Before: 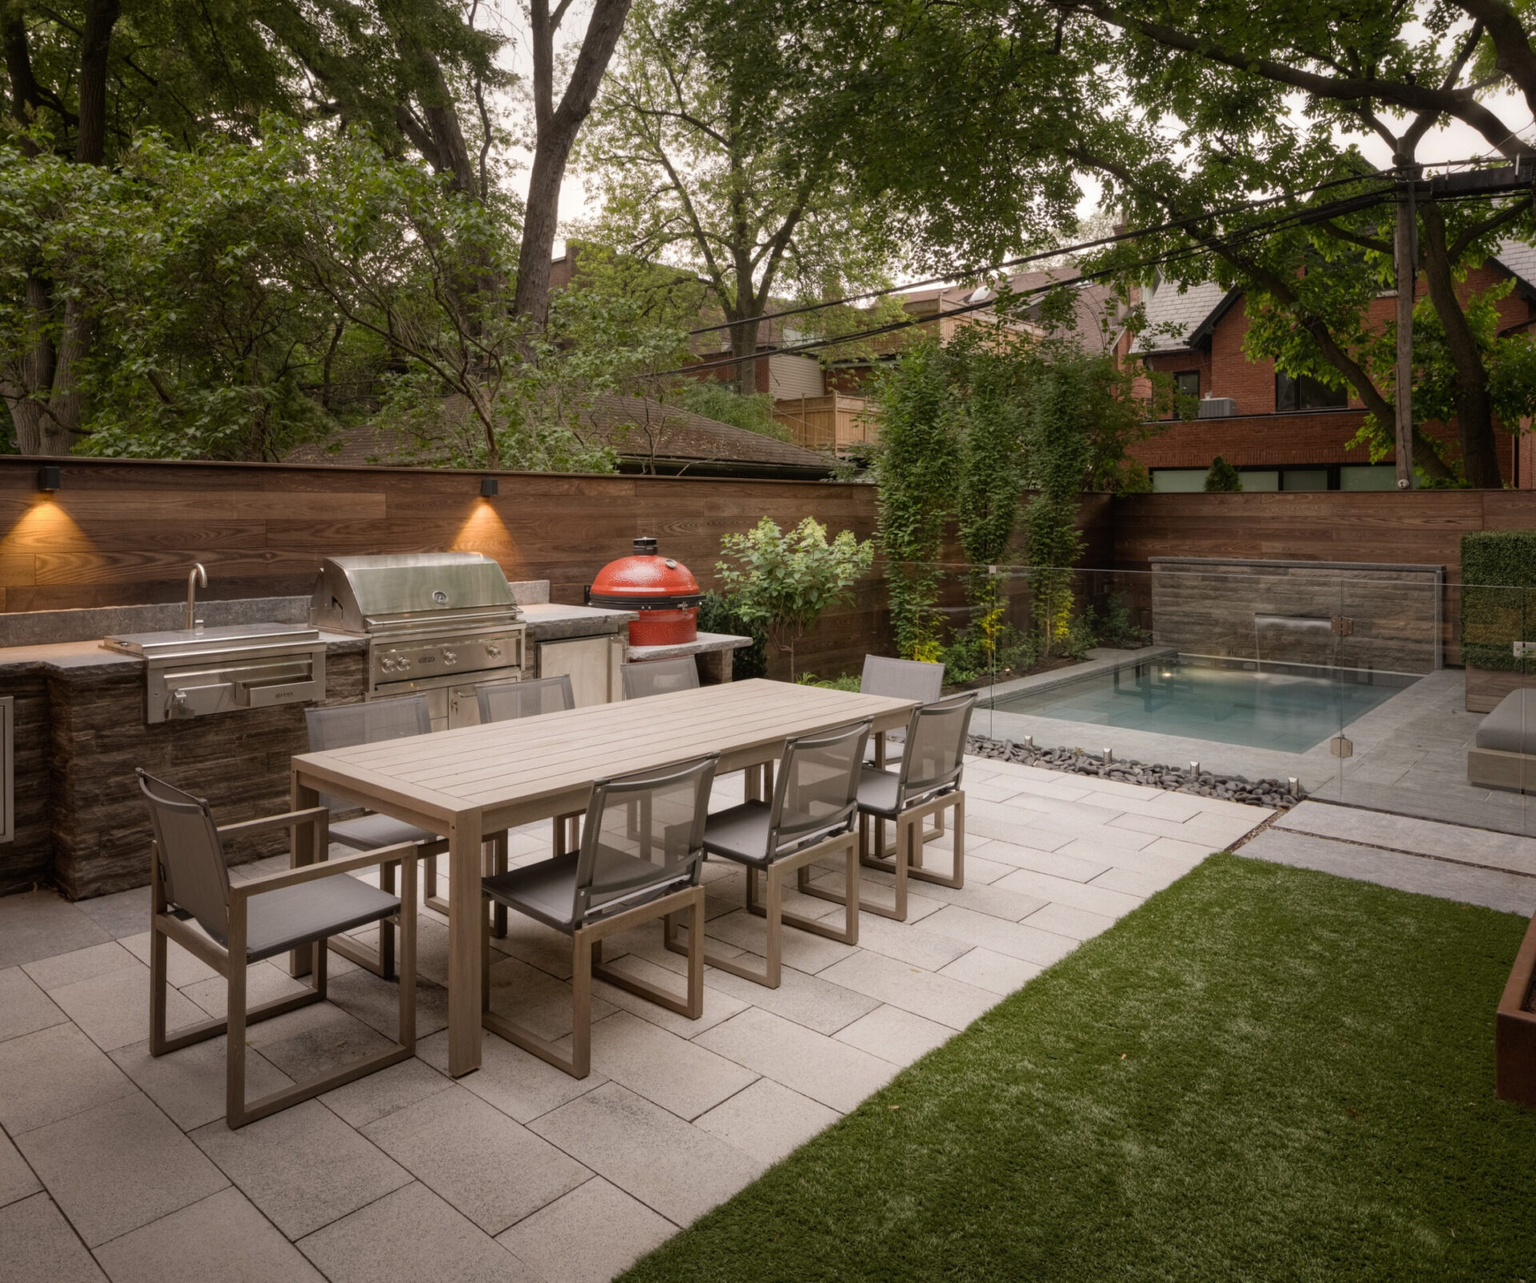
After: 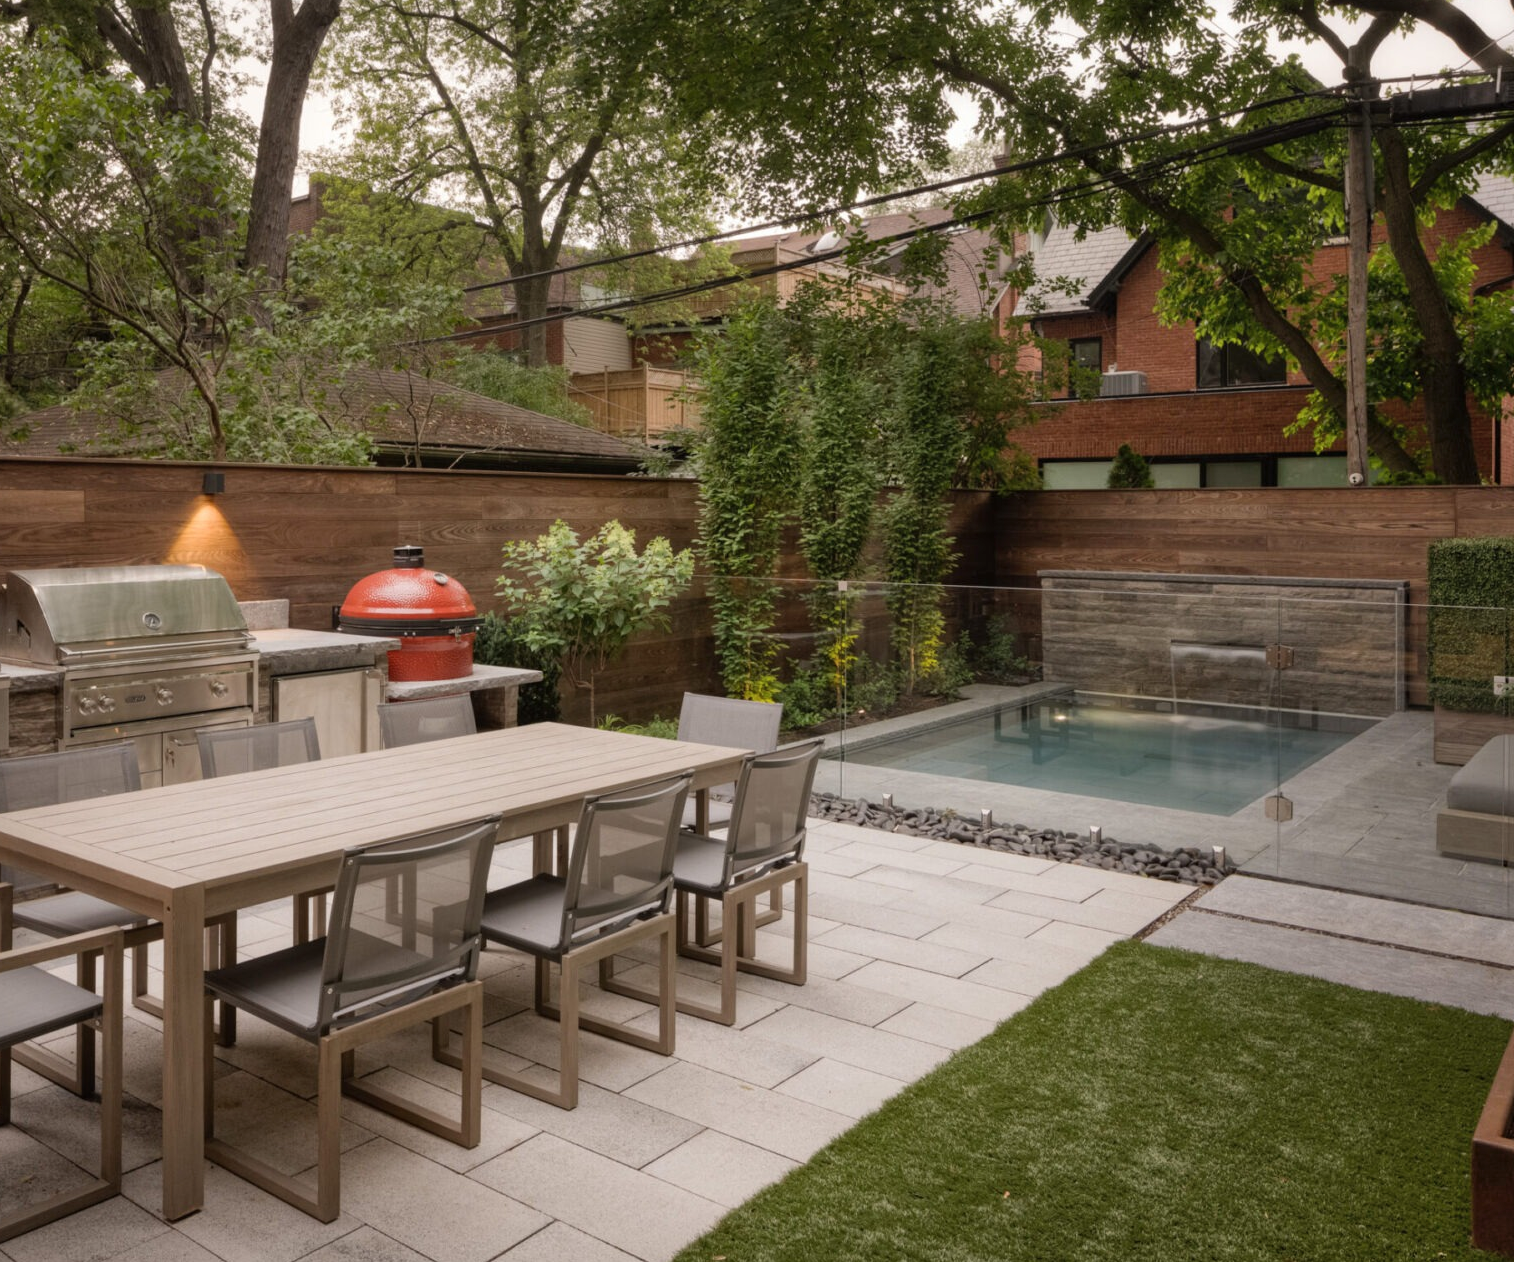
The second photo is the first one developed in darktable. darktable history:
crop and rotate: left 20.74%, top 7.912%, right 0.375%, bottom 13.378%
shadows and highlights: low approximation 0.01, soften with gaussian
